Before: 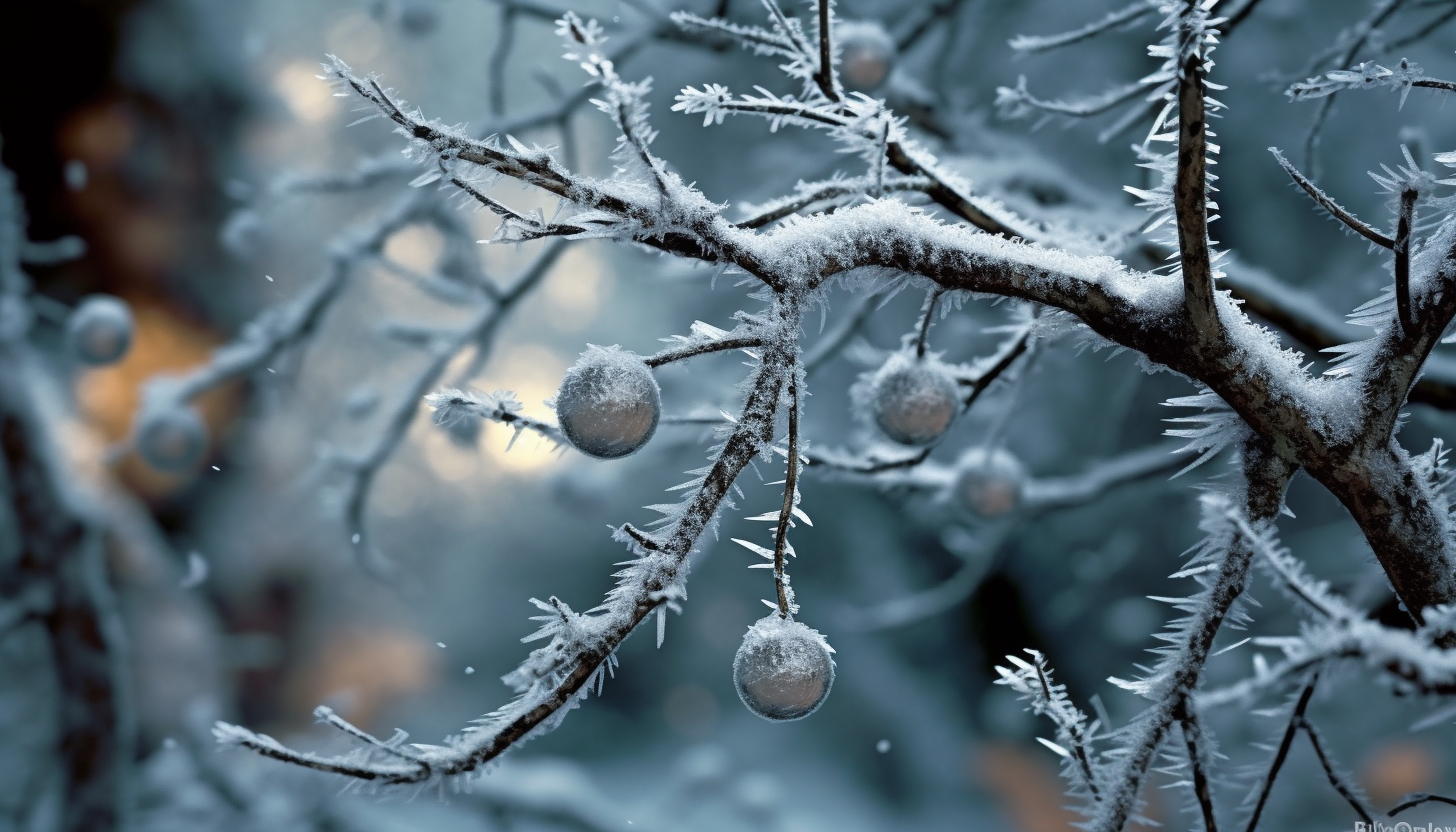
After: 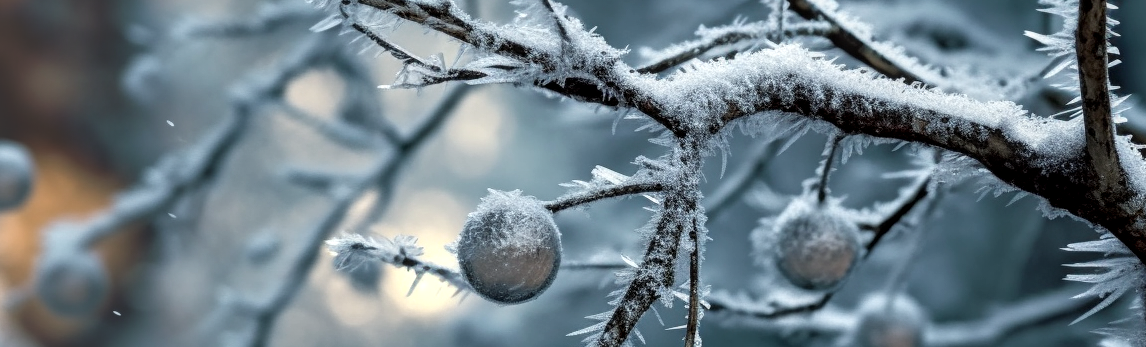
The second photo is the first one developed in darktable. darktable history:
crop: left 6.858%, top 18.654%, right 14.402%, bottom 39.58%
local contrast: detail 130%
vignetting: fall-off radius 60.99%, brightness 0.047, saturation 0.002, center (0.219, -0.241)
